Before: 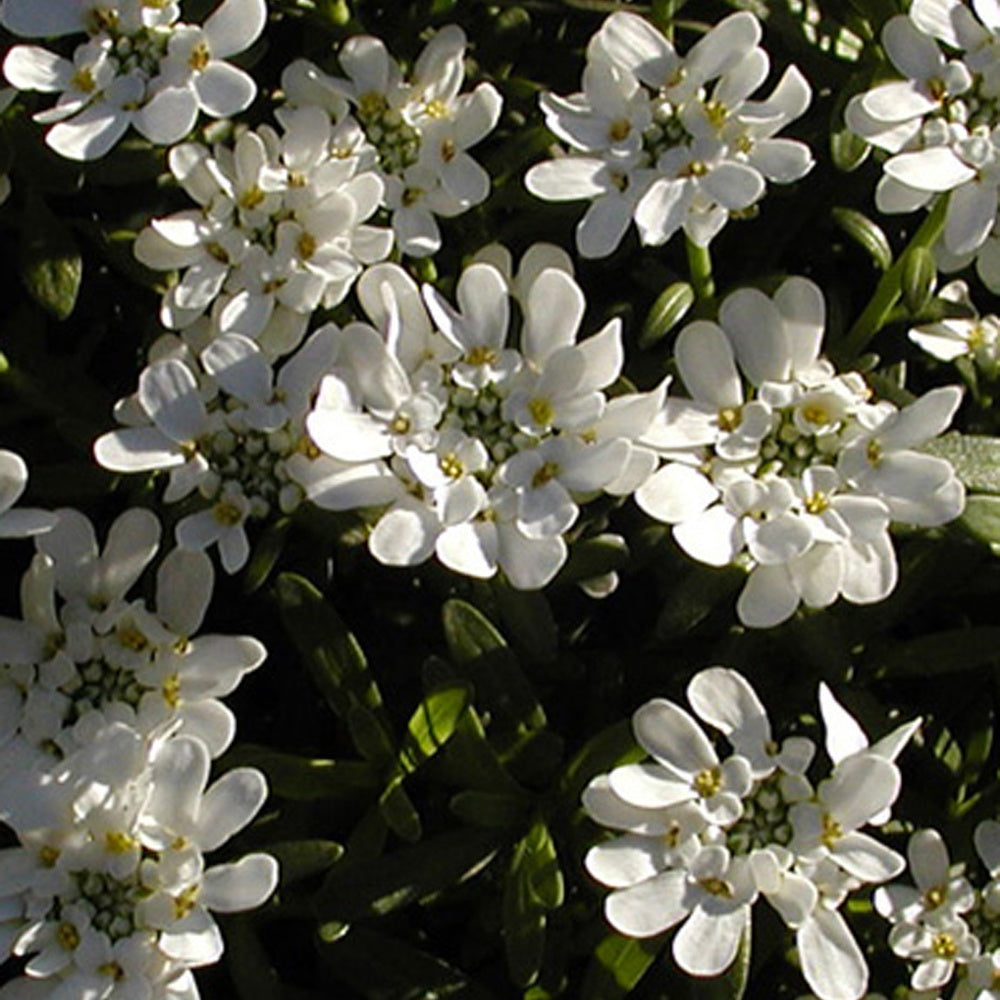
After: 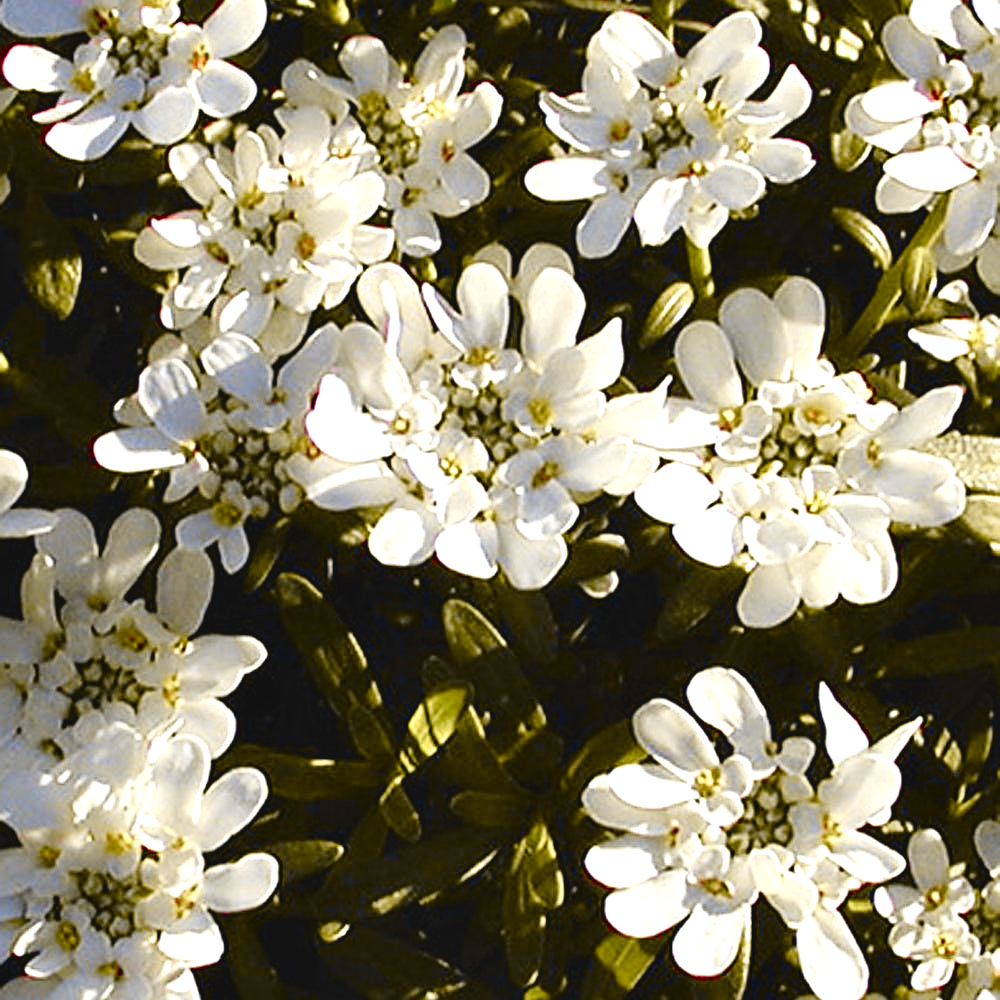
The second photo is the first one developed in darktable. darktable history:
tone curve: curves: ch0 [(0, 0.036) (0.119, 0.115) (0.466, 0.498) (0.715, 0.767) (0.817, 0.865) (1, 0.998)]; ch1 [(0, 0) (0.377, 0.424) (0.442, 0.491) (0.487, 0.498) (0.514, 0.512) (0.536, 0.577) (0.66, 0.724) (1, 1)]; ch2 [(0, 0) (0.38, 0.405) (0.463, 0.443) (0.492, 0.486) (0.526, 0.541) (0.578, 0.598) (1, 1)], color space Lab, independent channels, preserve colors none
exposure: black level correction 0.001, exposure 1.055 EV, compensate exposure bias true, compensate highlight preservation false
levels: levels [0, 0.478, 1]
sharpen: amount 0.584
color balance rgb: perceptual saturation grading › global saturation 20%, perceptual saturation grading › highlights -50.213%, perceptual saturation grading › shadows 31.179%
shadows and highlights: shadows 37.84, highlights -27.57, soften with gaussian
